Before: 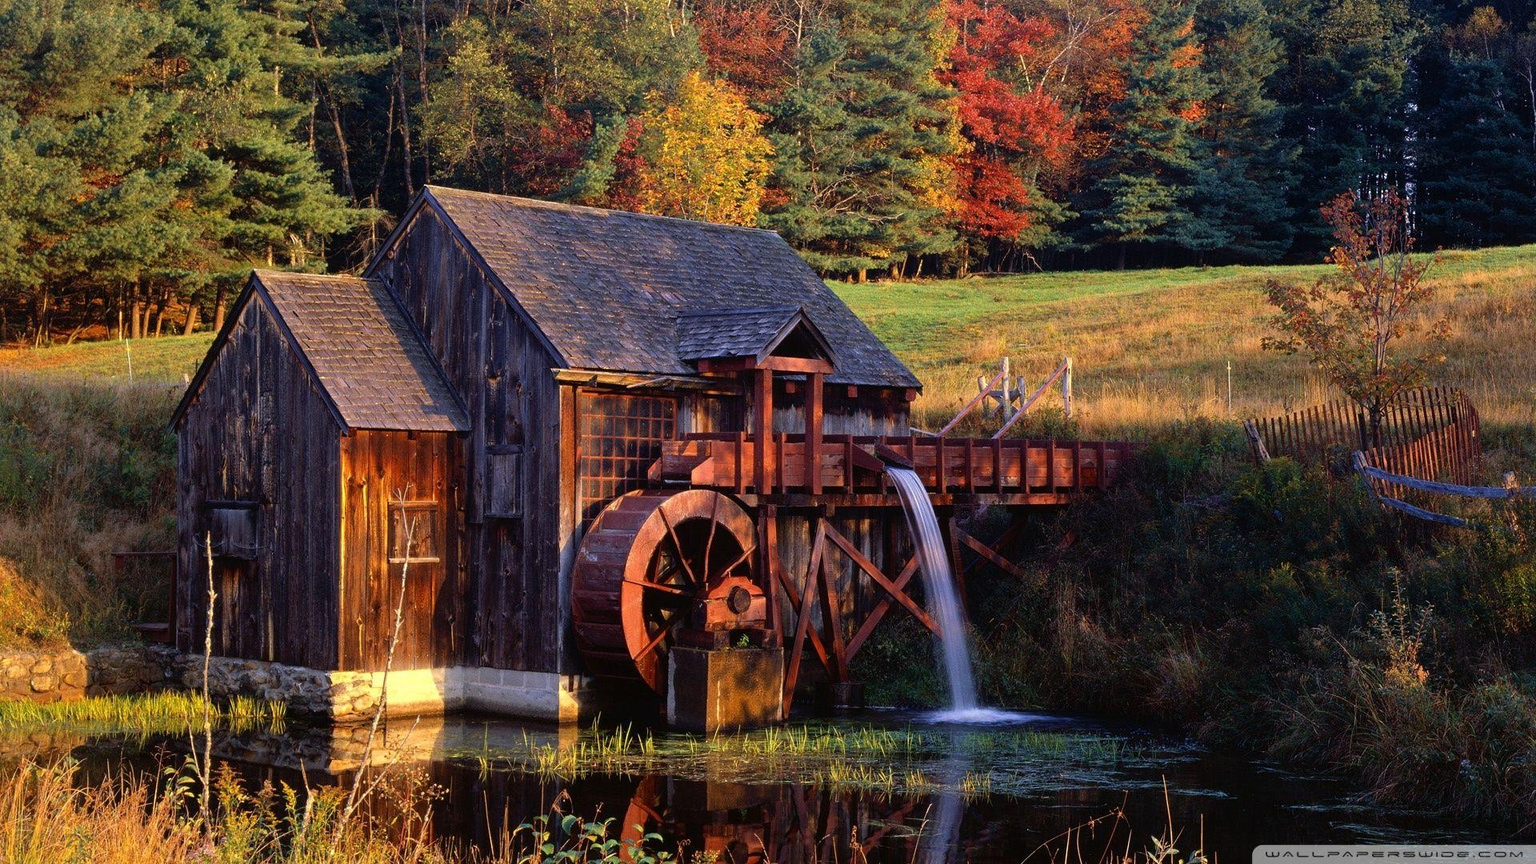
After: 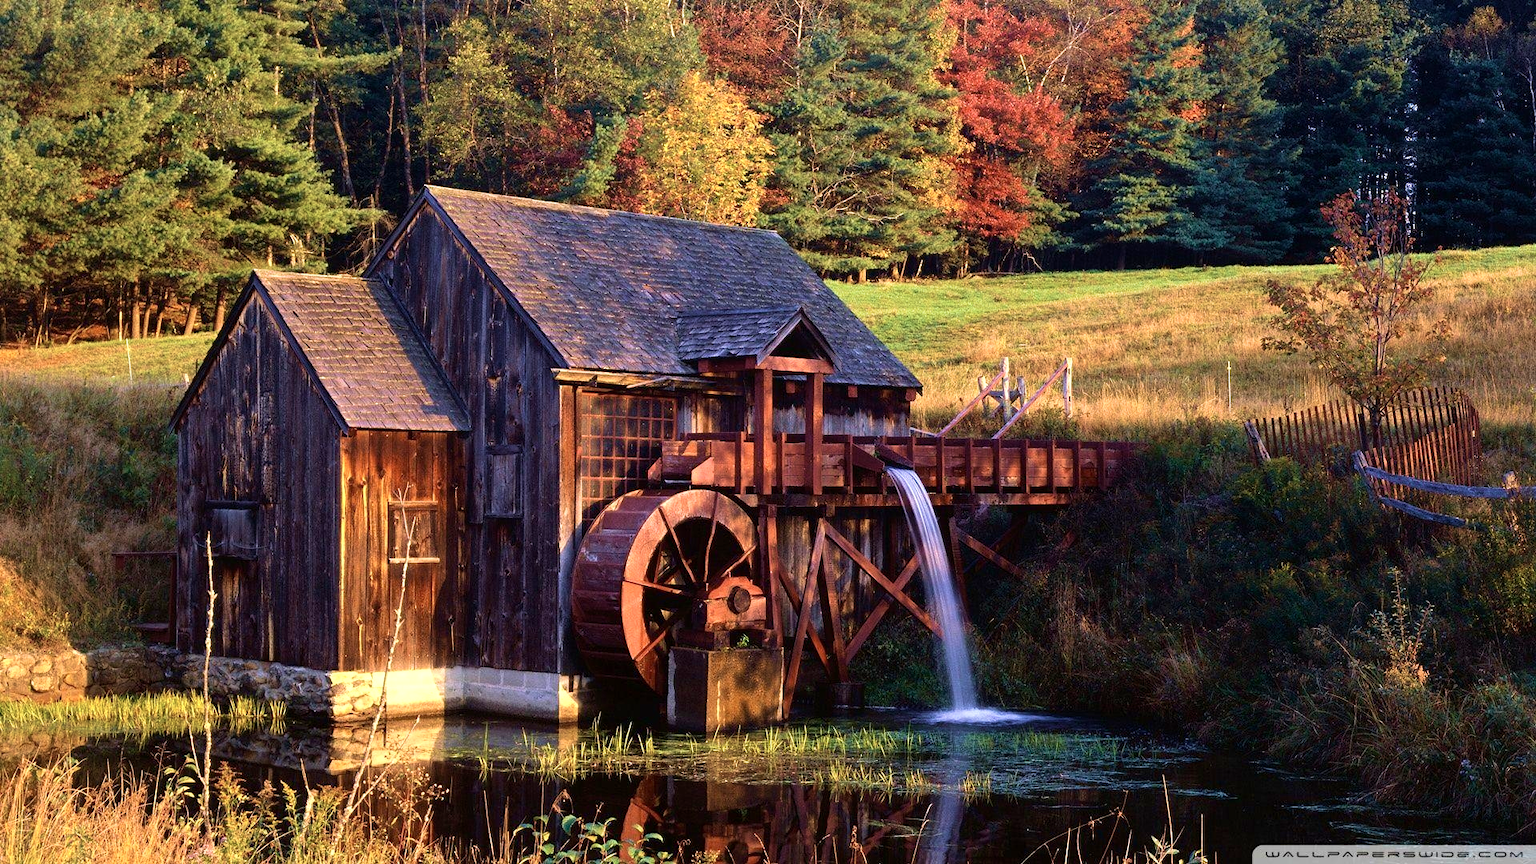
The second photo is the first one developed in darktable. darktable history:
tone equalizer: on, module defaults
contrast brightness saturation: contrast 0.109, saturation -0.154
exposure: black level correction 0.001, exposure 0.5 EV, compensate highlight preservation false
velvia: strength 44.89%
